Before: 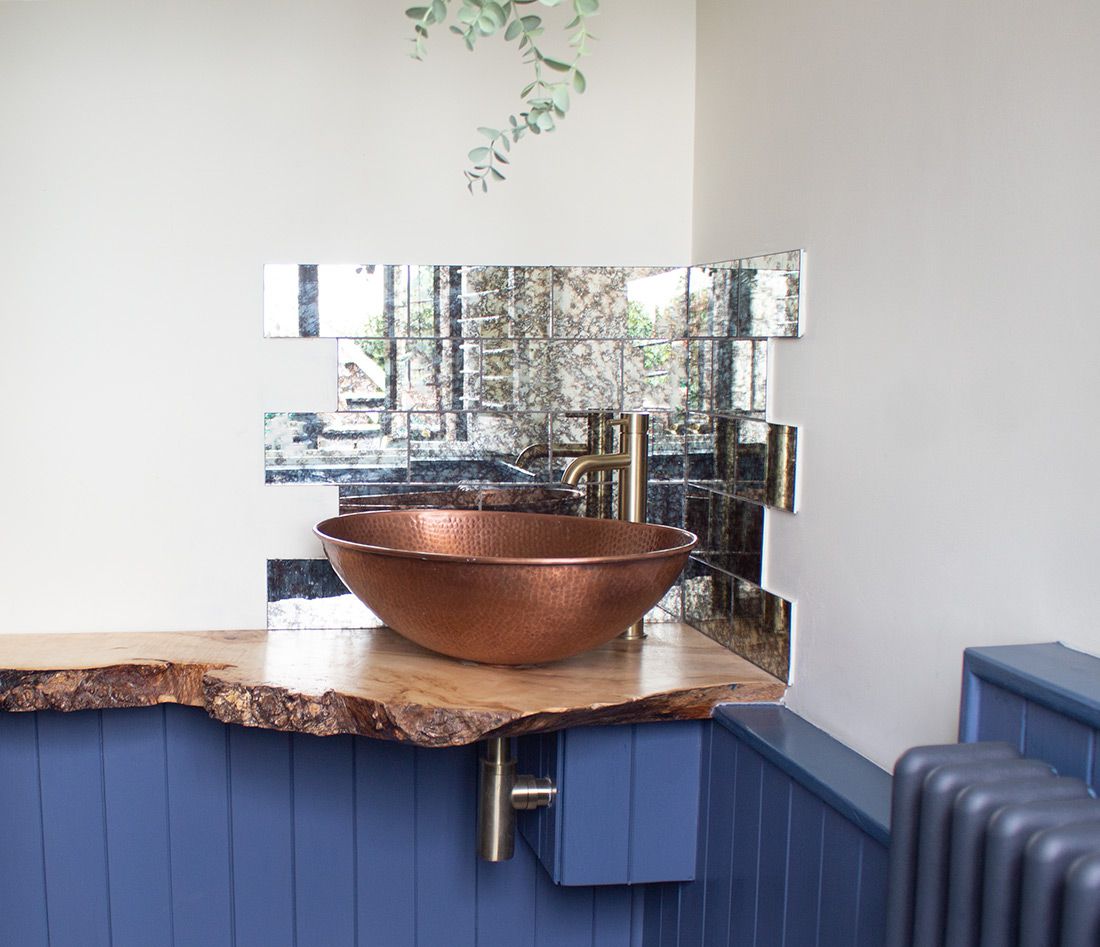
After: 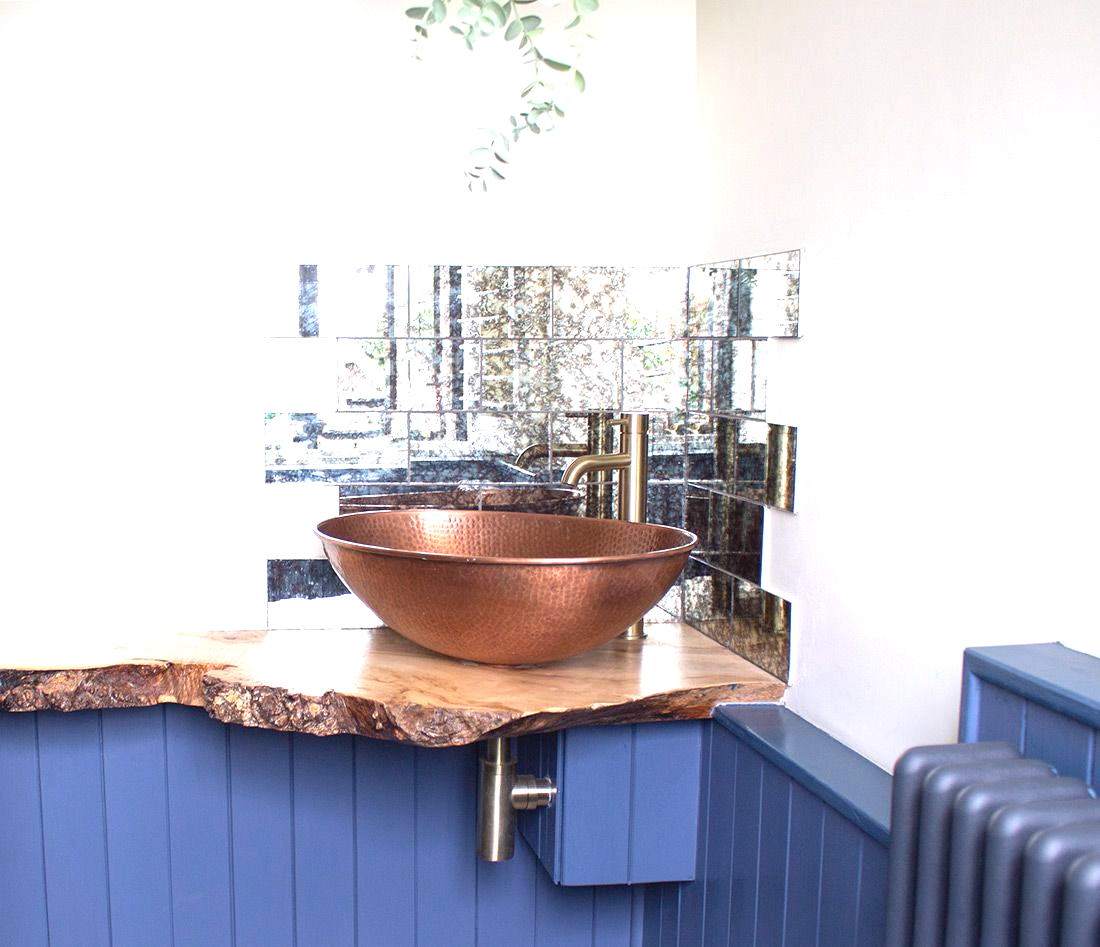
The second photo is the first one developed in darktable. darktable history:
white balance: red 1.004, blue 1.024
exposure: black level correction 0, exposure 0.877 EV, compensate exposure bias true, compensate highlight preservation false
